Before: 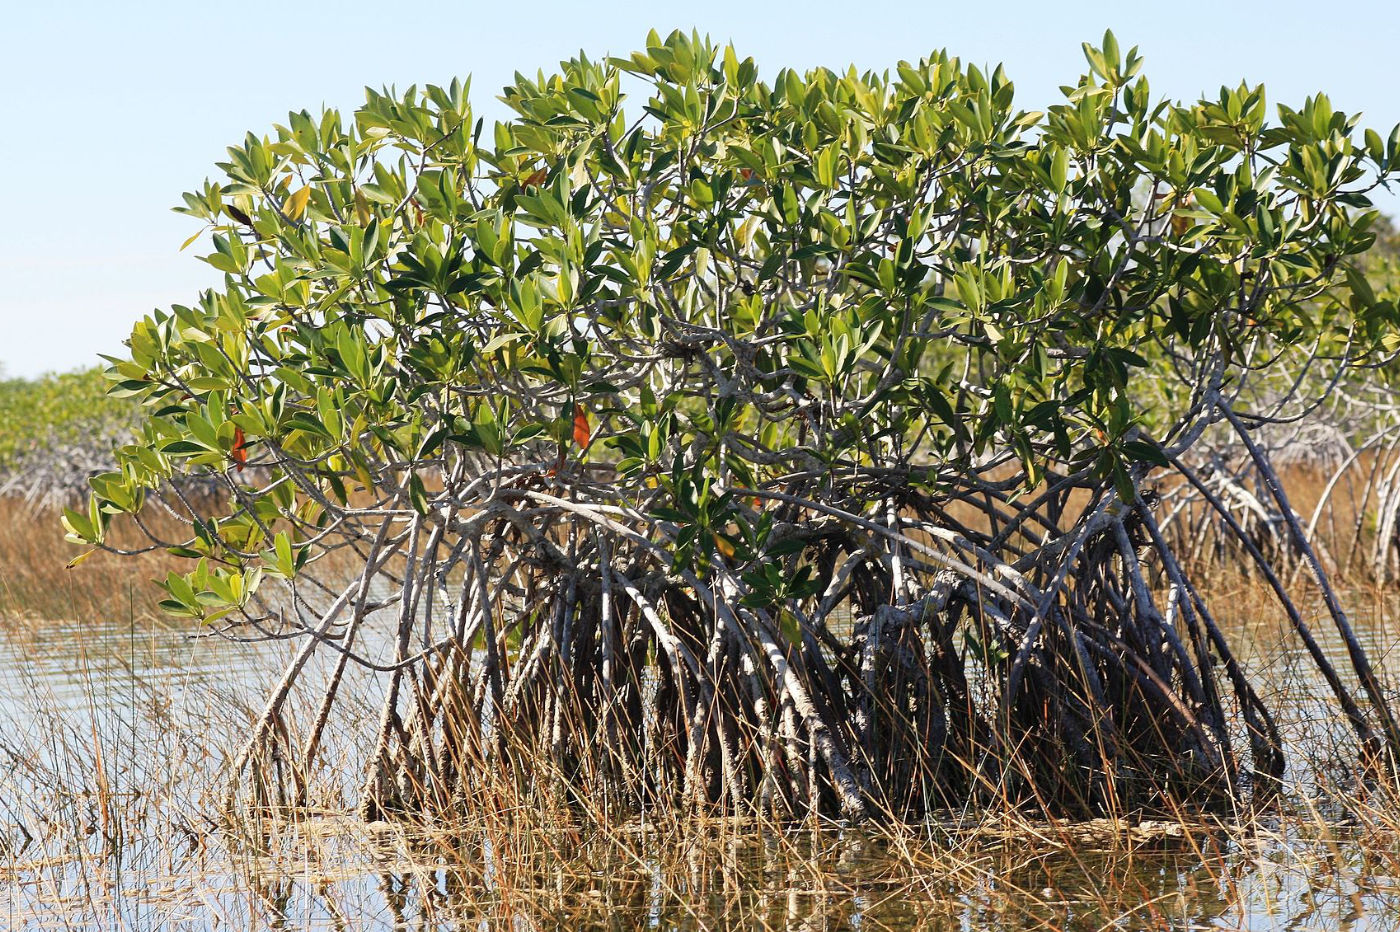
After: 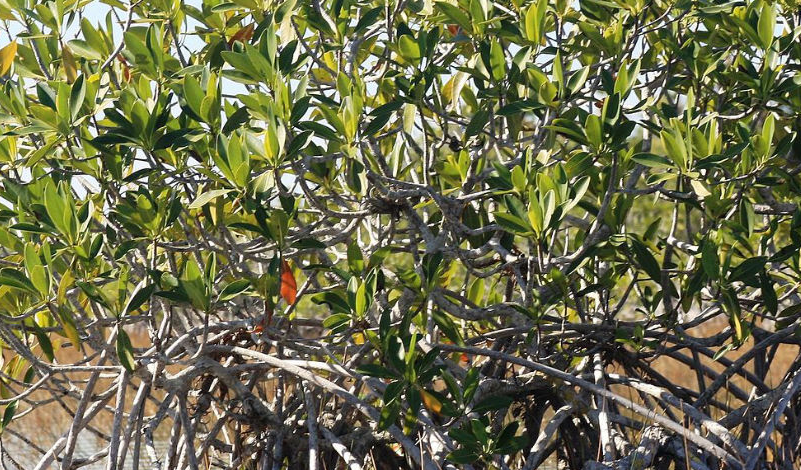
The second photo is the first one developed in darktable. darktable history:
white balance: emerald 1
crop: left 20.932%, top 15.471%, right 21.848%, bottom 34.081%
